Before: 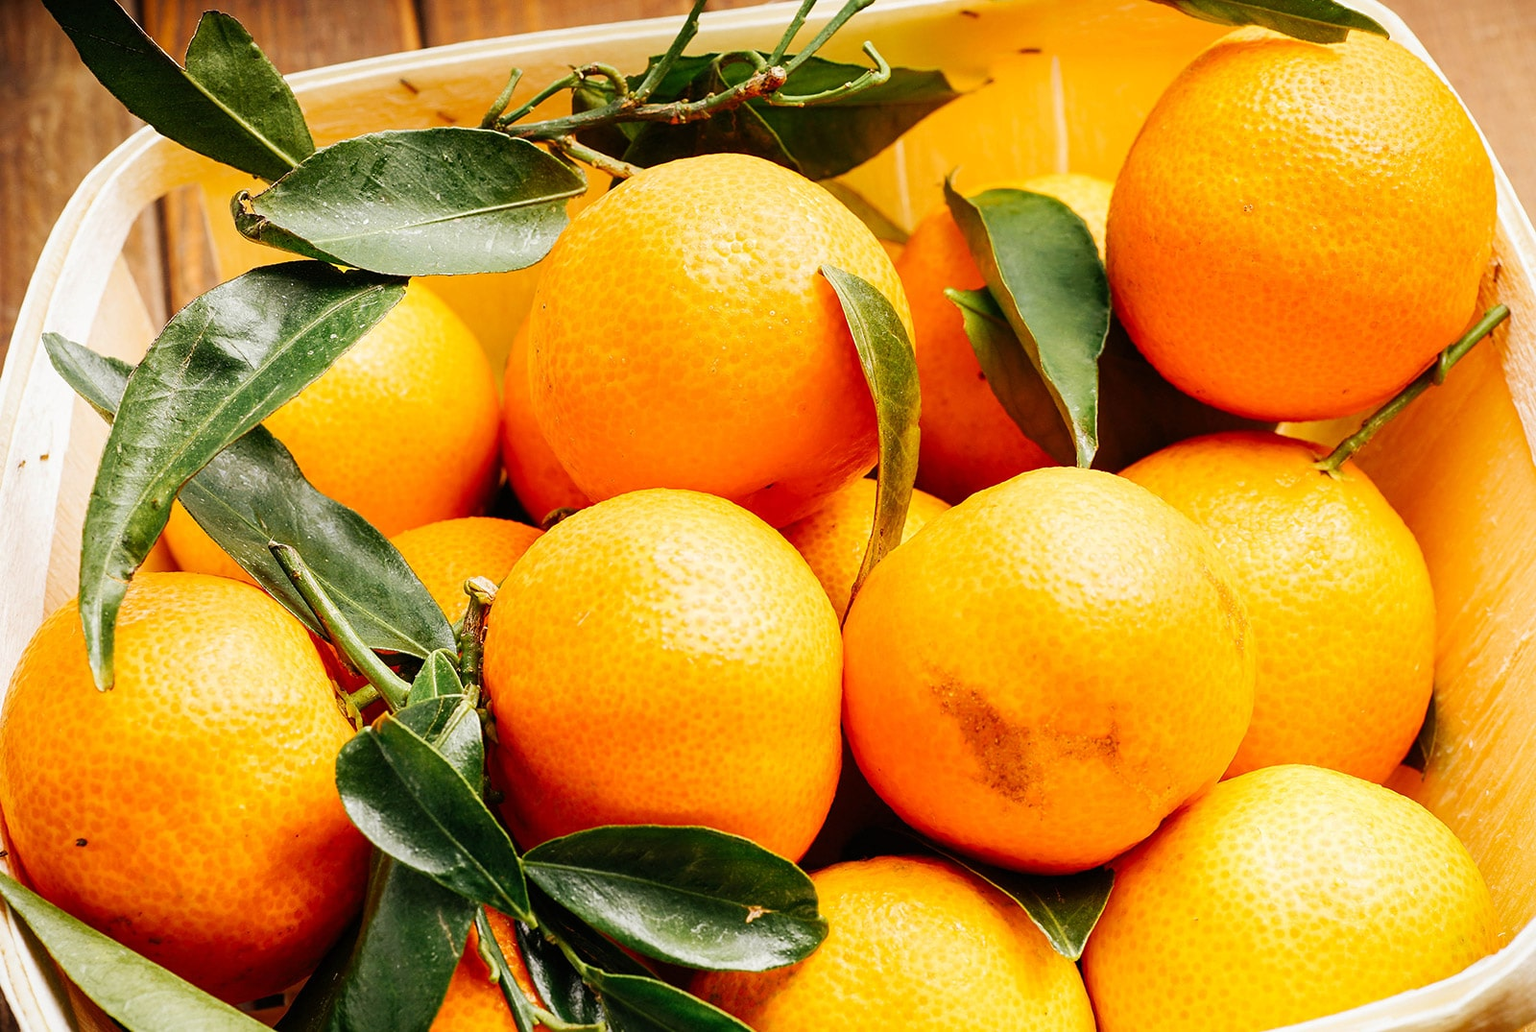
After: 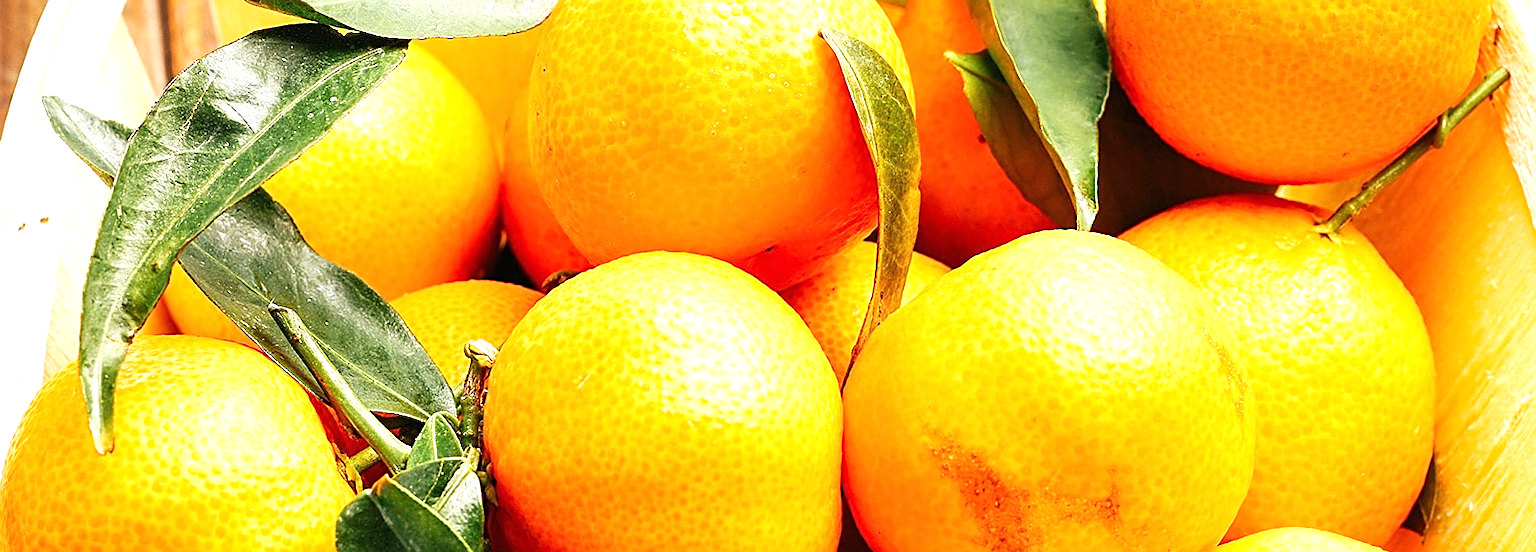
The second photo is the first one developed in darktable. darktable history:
crop and rotate: top 23.043%, bottom 23.437%
exposure: black level correction 0, exposure 0.7 EV, compensate exposure bias true, compensate highlight preservation false
sharpen: on, module defaults
